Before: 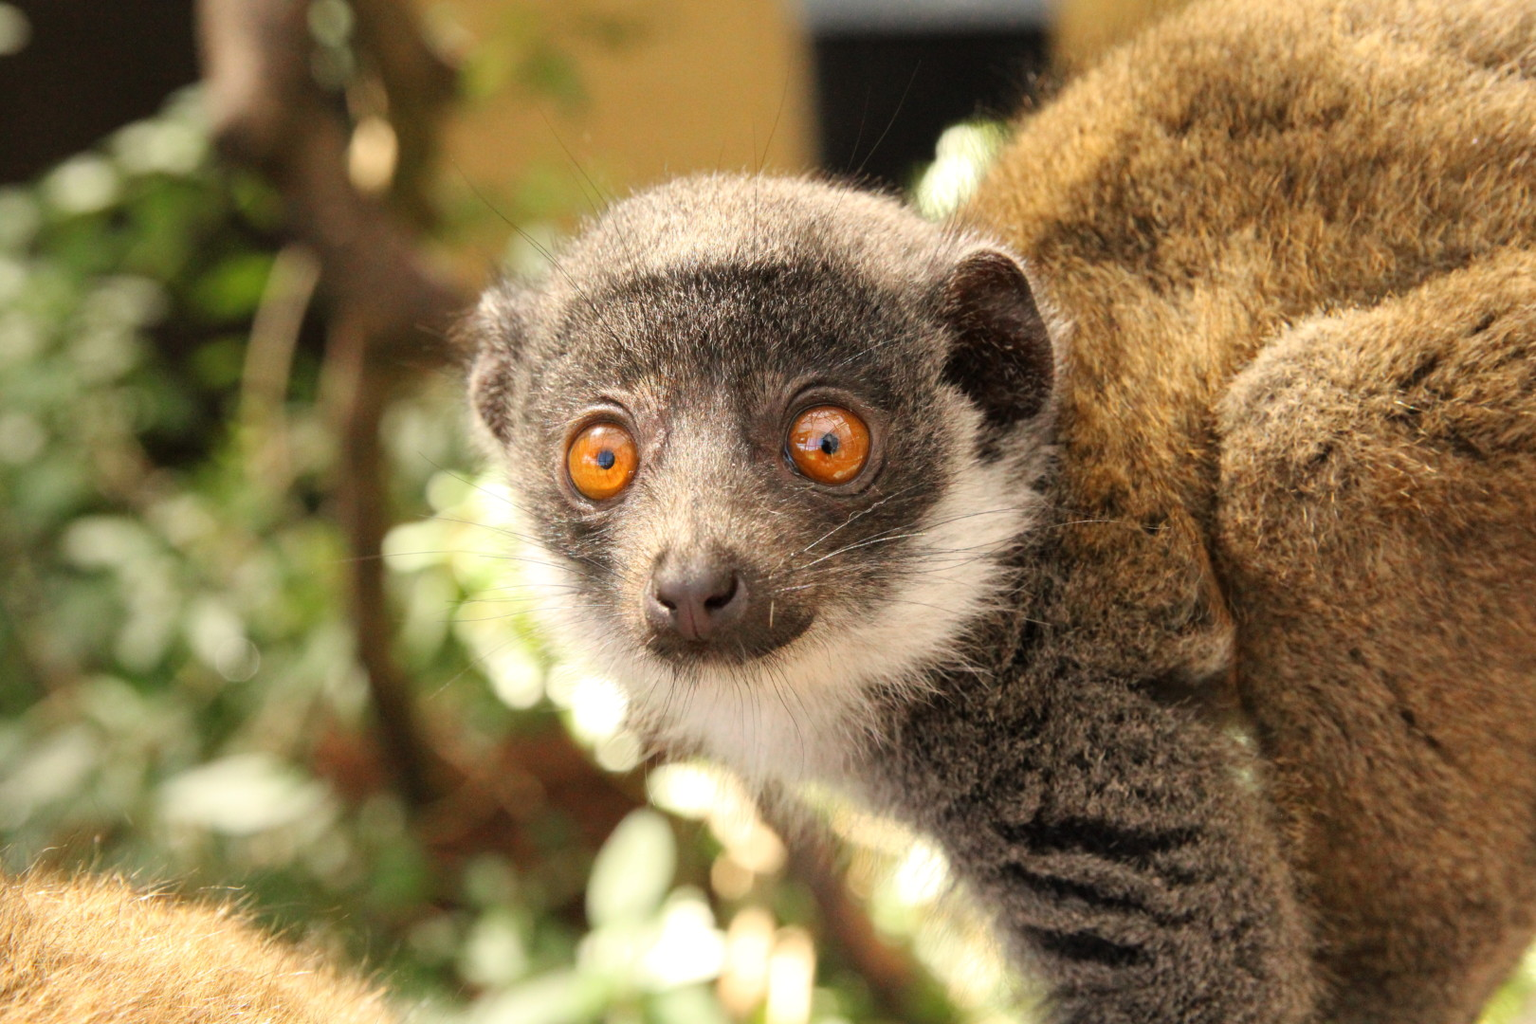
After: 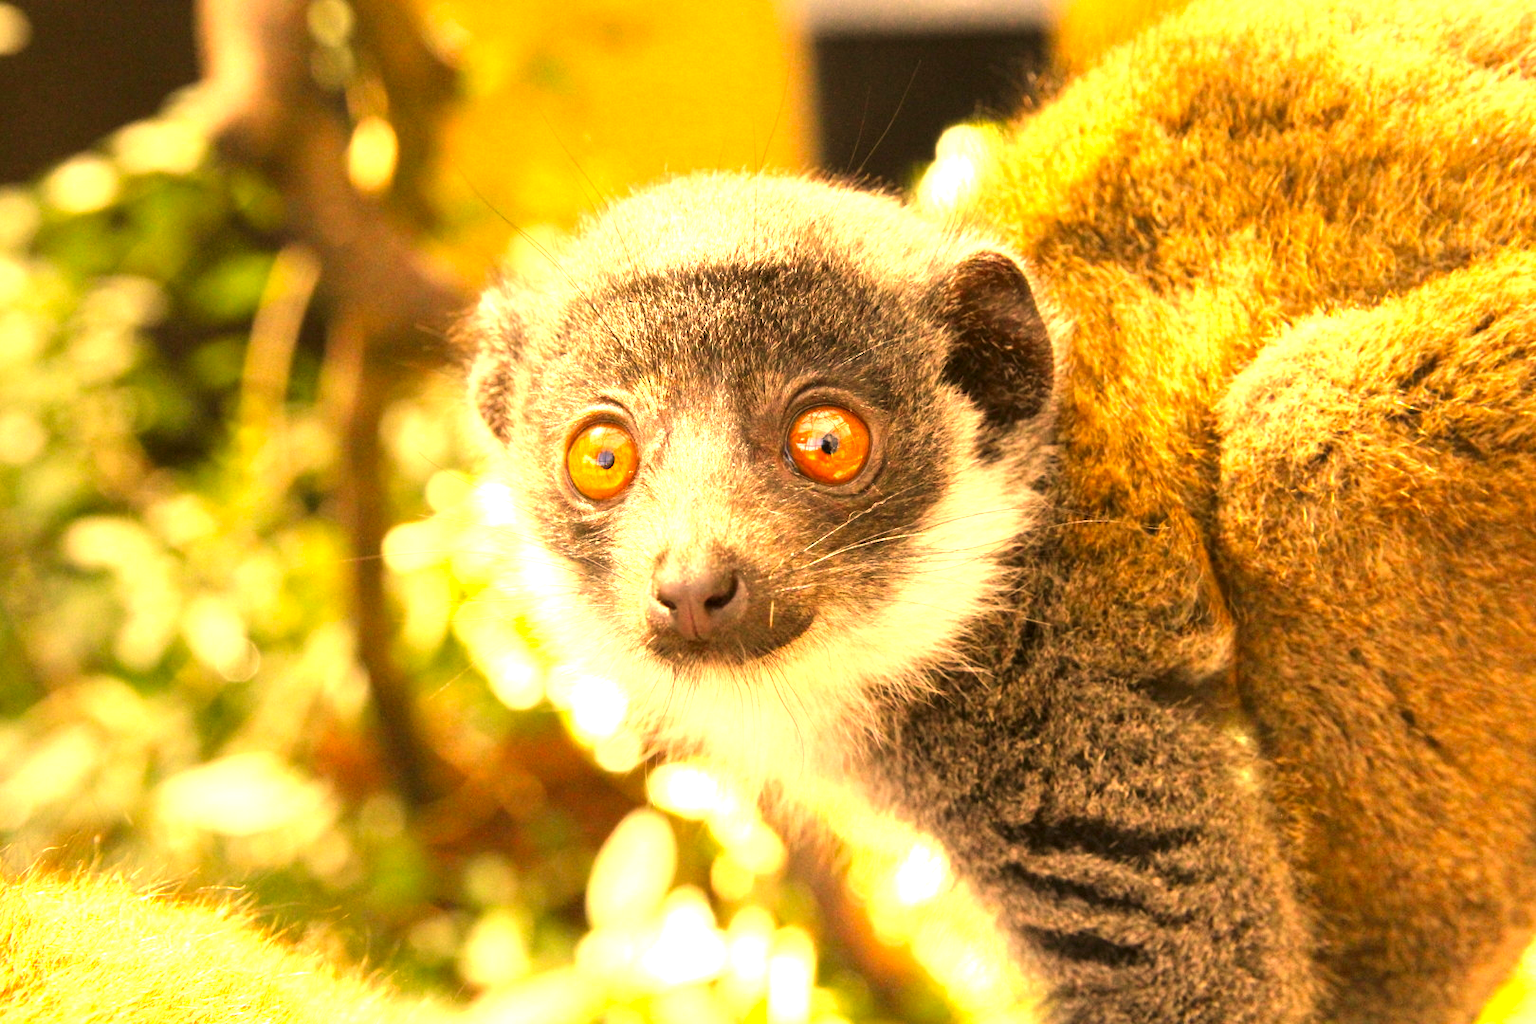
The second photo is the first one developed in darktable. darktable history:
exposure: black level correction 0, exposure 1.404 EV, compensate exposure bias true, compensate highlight preservation false
color correction: highlights a* 18.64, highlights b* 34.98, shadows a* 1.79, shadows b* 6.63, saturation 1.05
